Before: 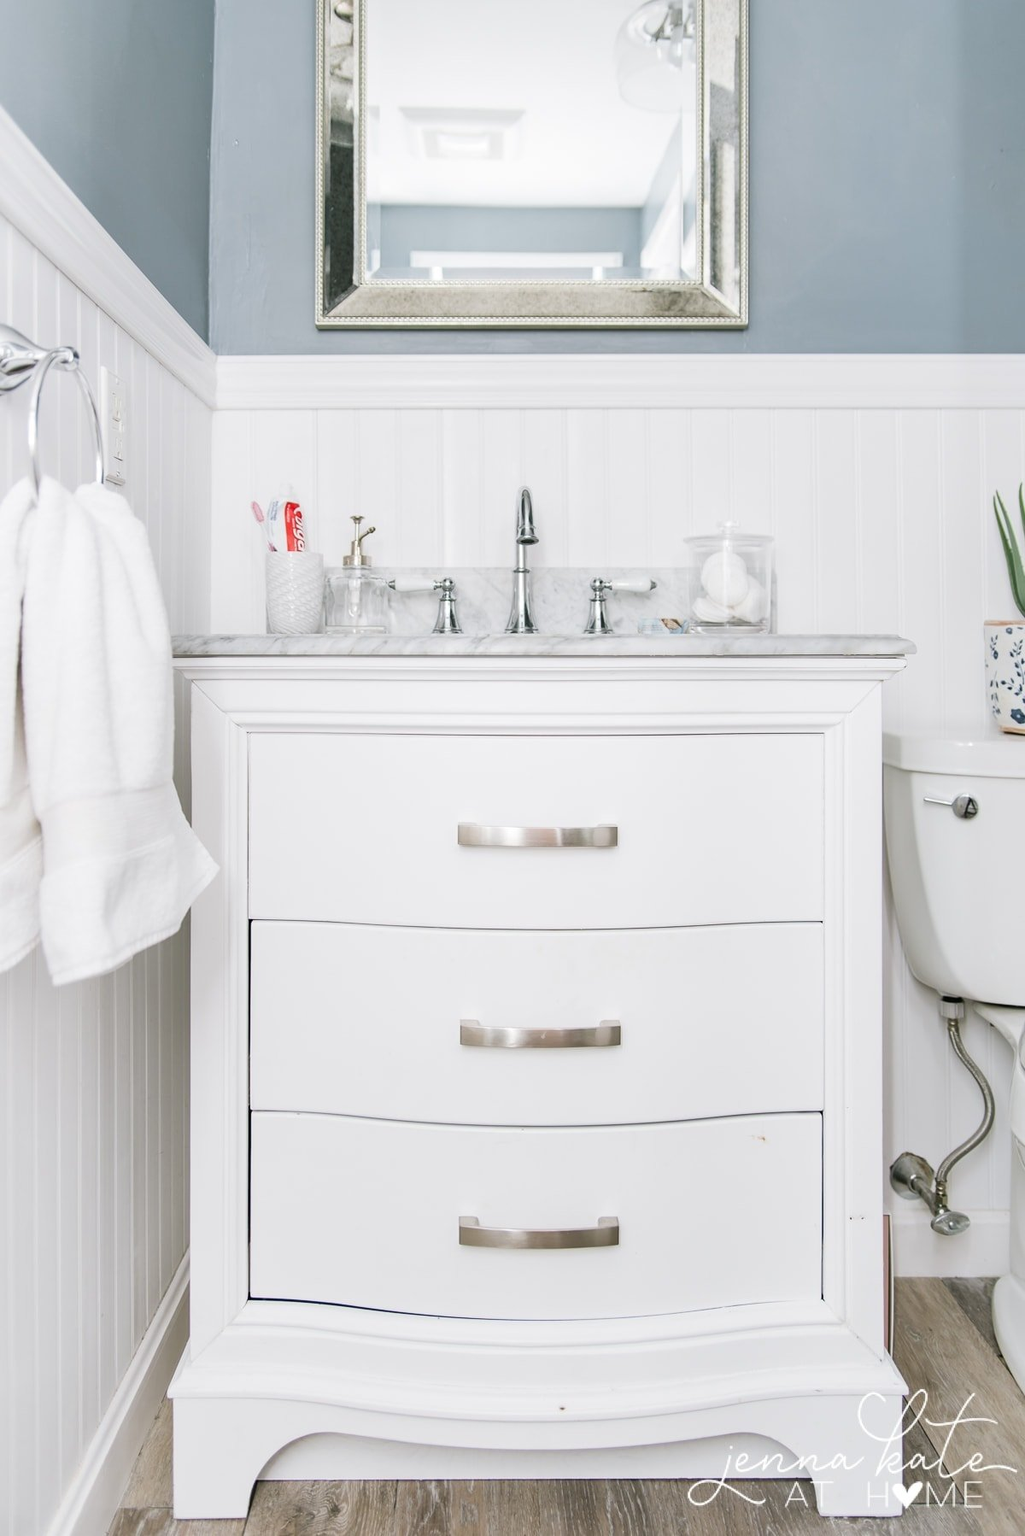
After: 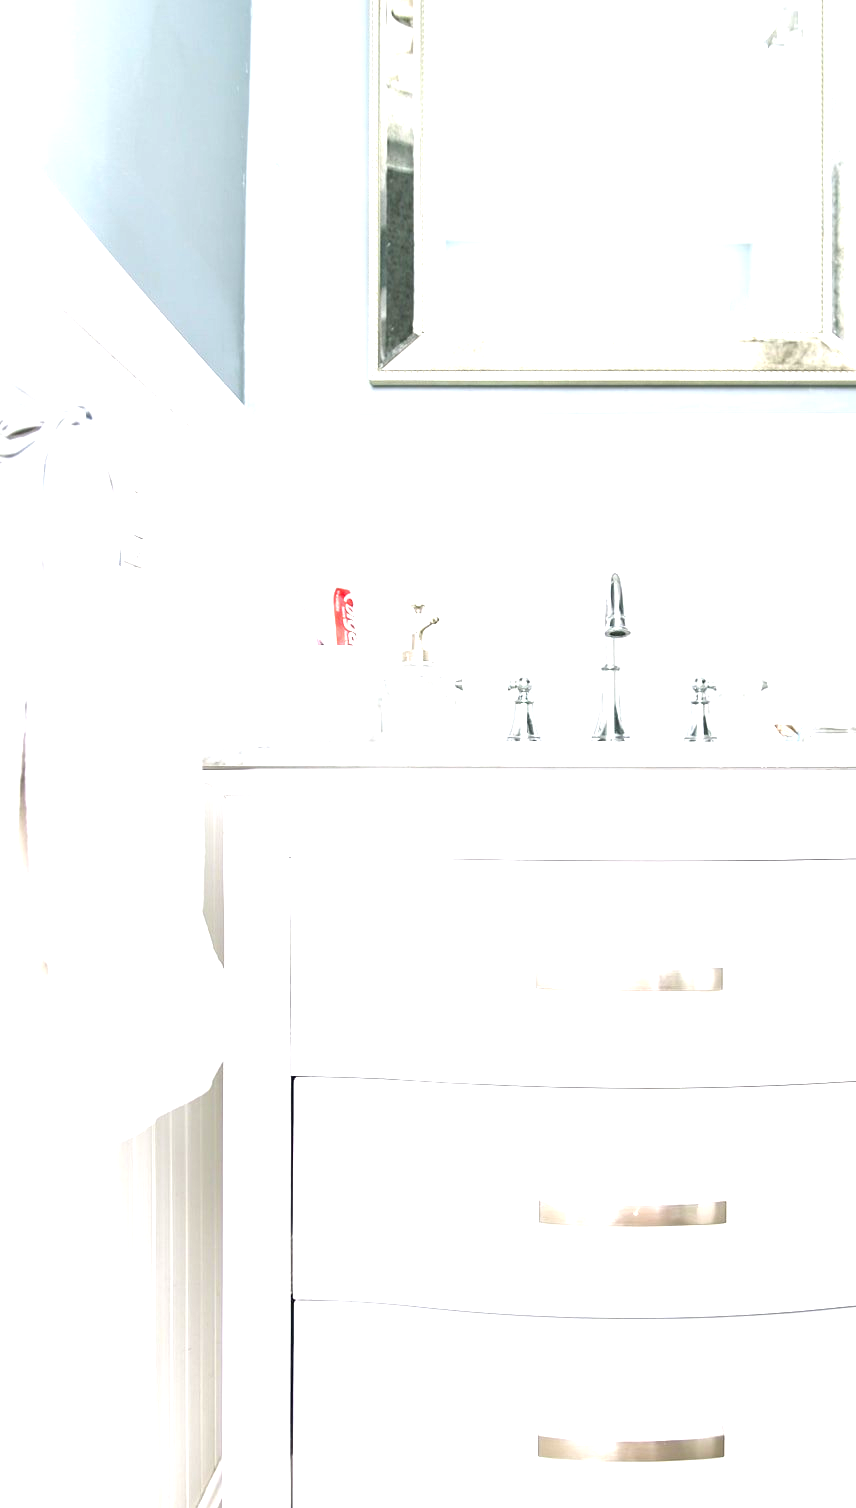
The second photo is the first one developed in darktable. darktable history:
crop: right 28.639%, bottom 16.125%
exposure: black level correction 0, exposure 1.439 EV, compensate highlight preservation false
